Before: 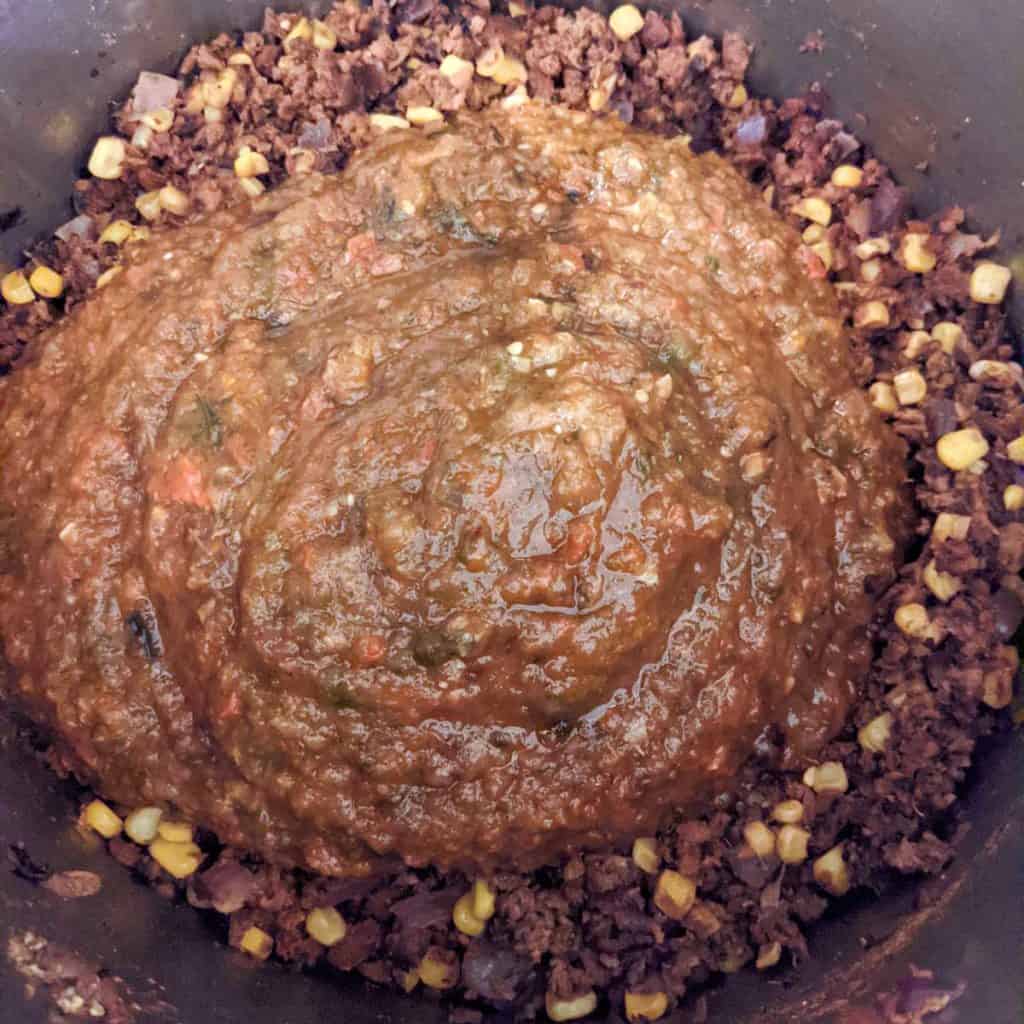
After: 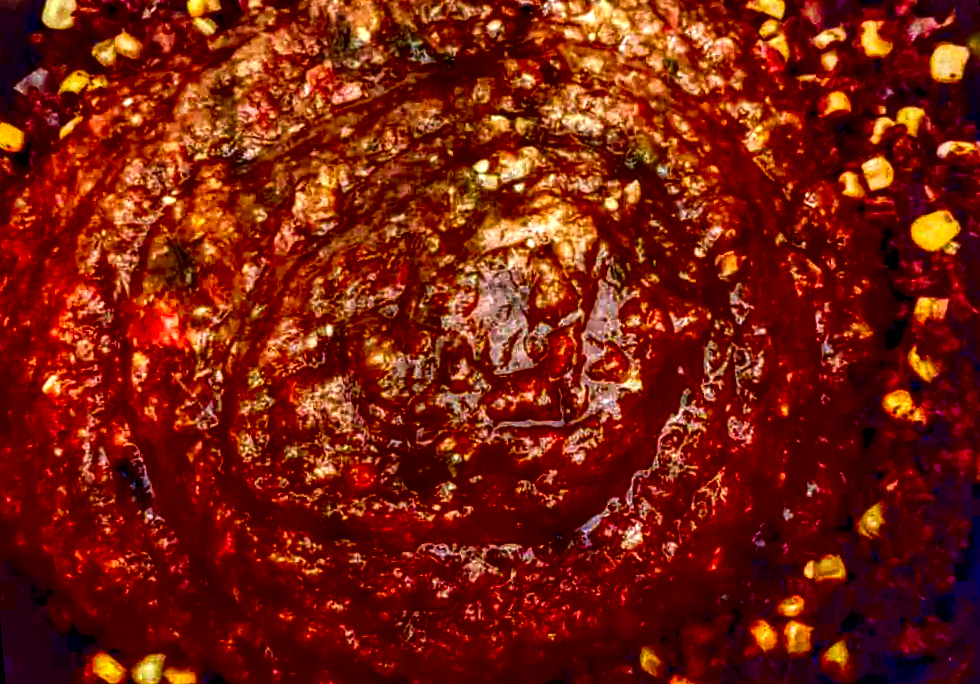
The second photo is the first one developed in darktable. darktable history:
local contrast: highlights 19%, detail 186%
crop: top 13.819%, bottom 11.169%
rotate and perspective: rotation -4.57°, crop left 0.054, crop right 0.944, crop top 0.087, crop bottom 0.914
shadows and highlights: shadows color adjustment 97.66%, soften with gaussian
contrast brightness saturation: brightness -1, saturation 1
